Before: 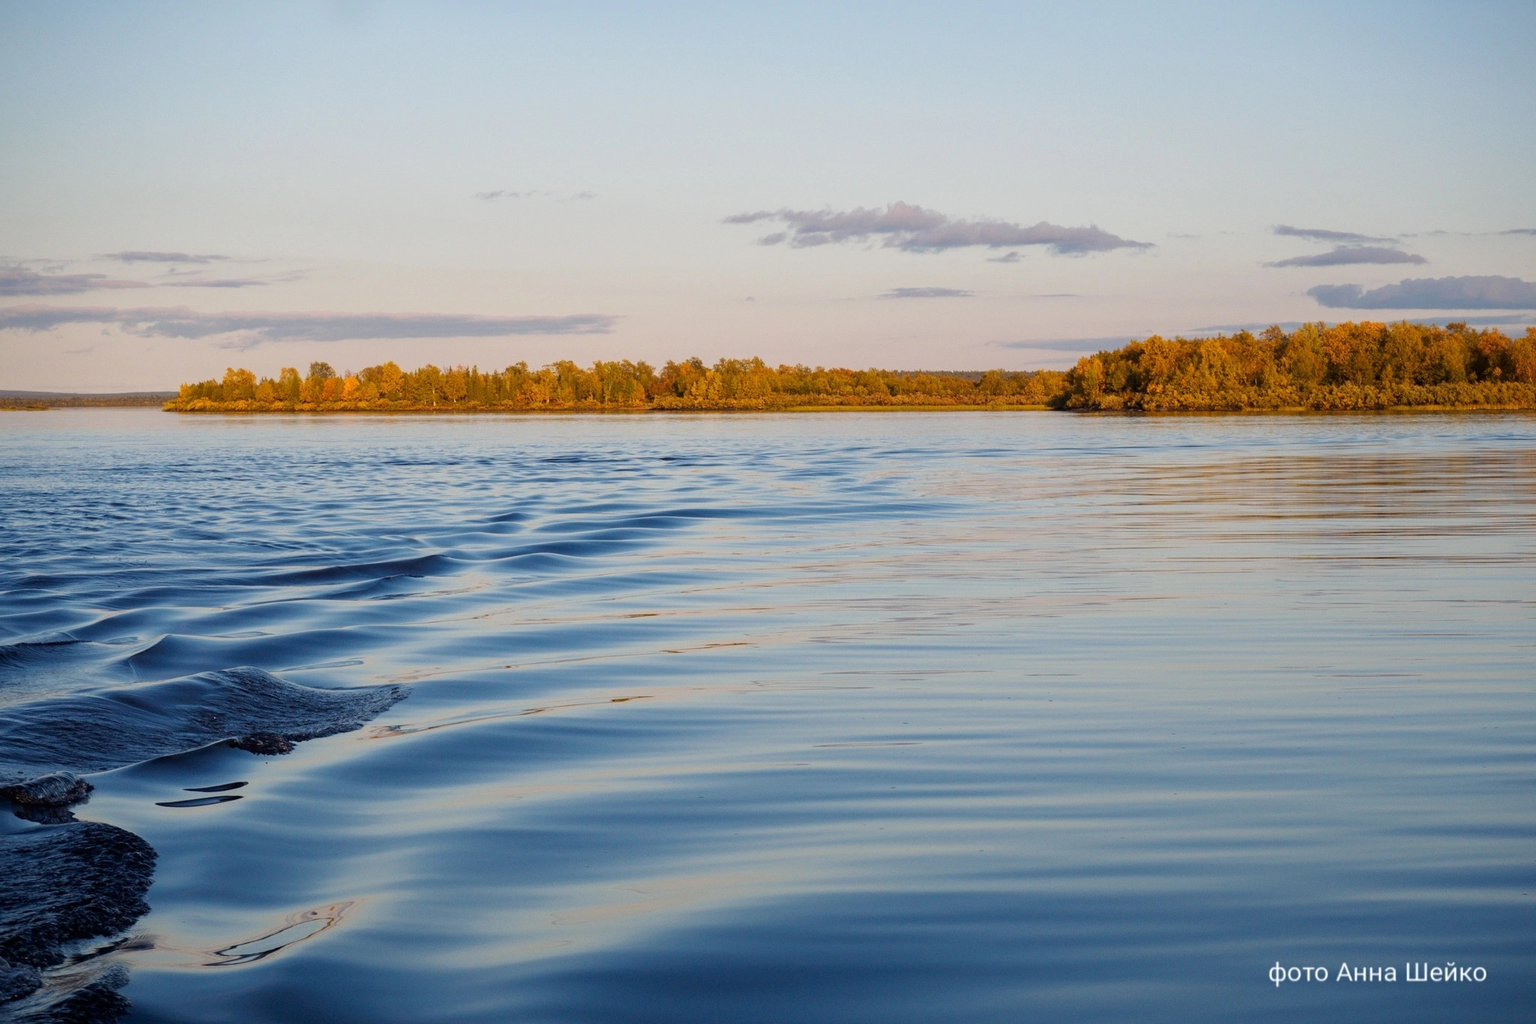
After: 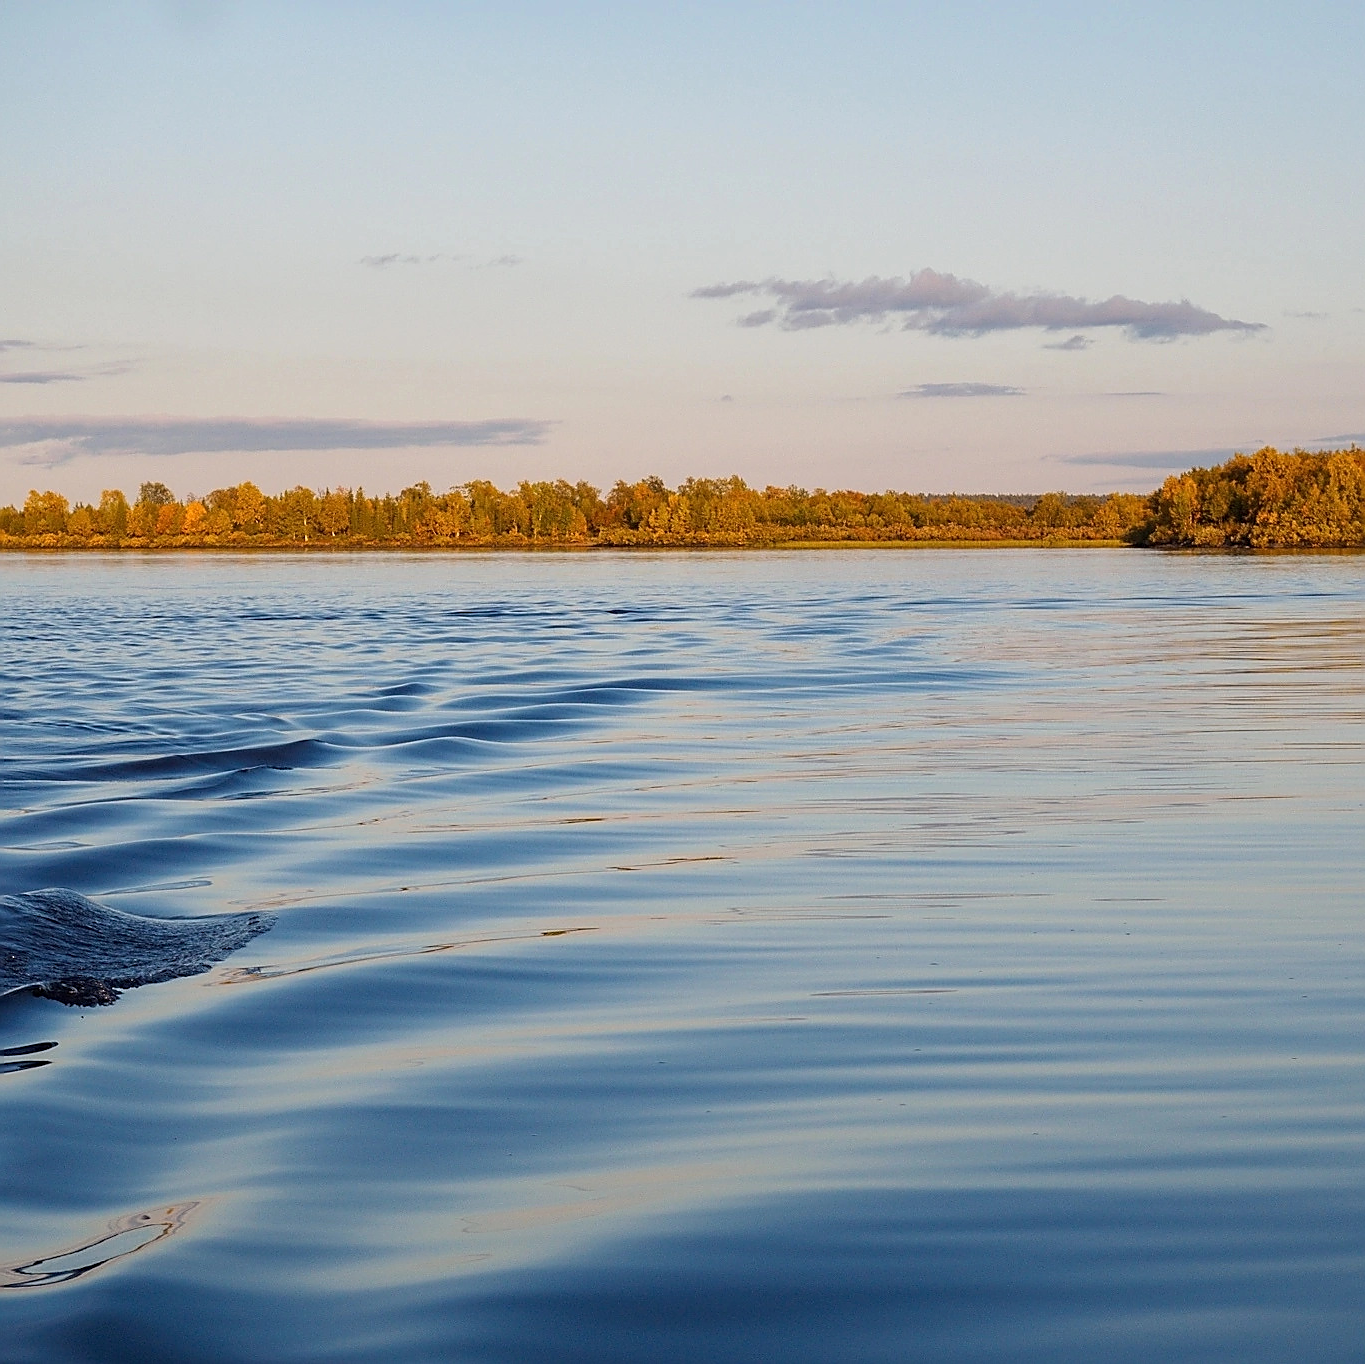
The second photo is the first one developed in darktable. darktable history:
crop and rotate: left 13.342%, right 19.991%
sharpen: radius 1.4, amount 1.25, threshold 0.7
